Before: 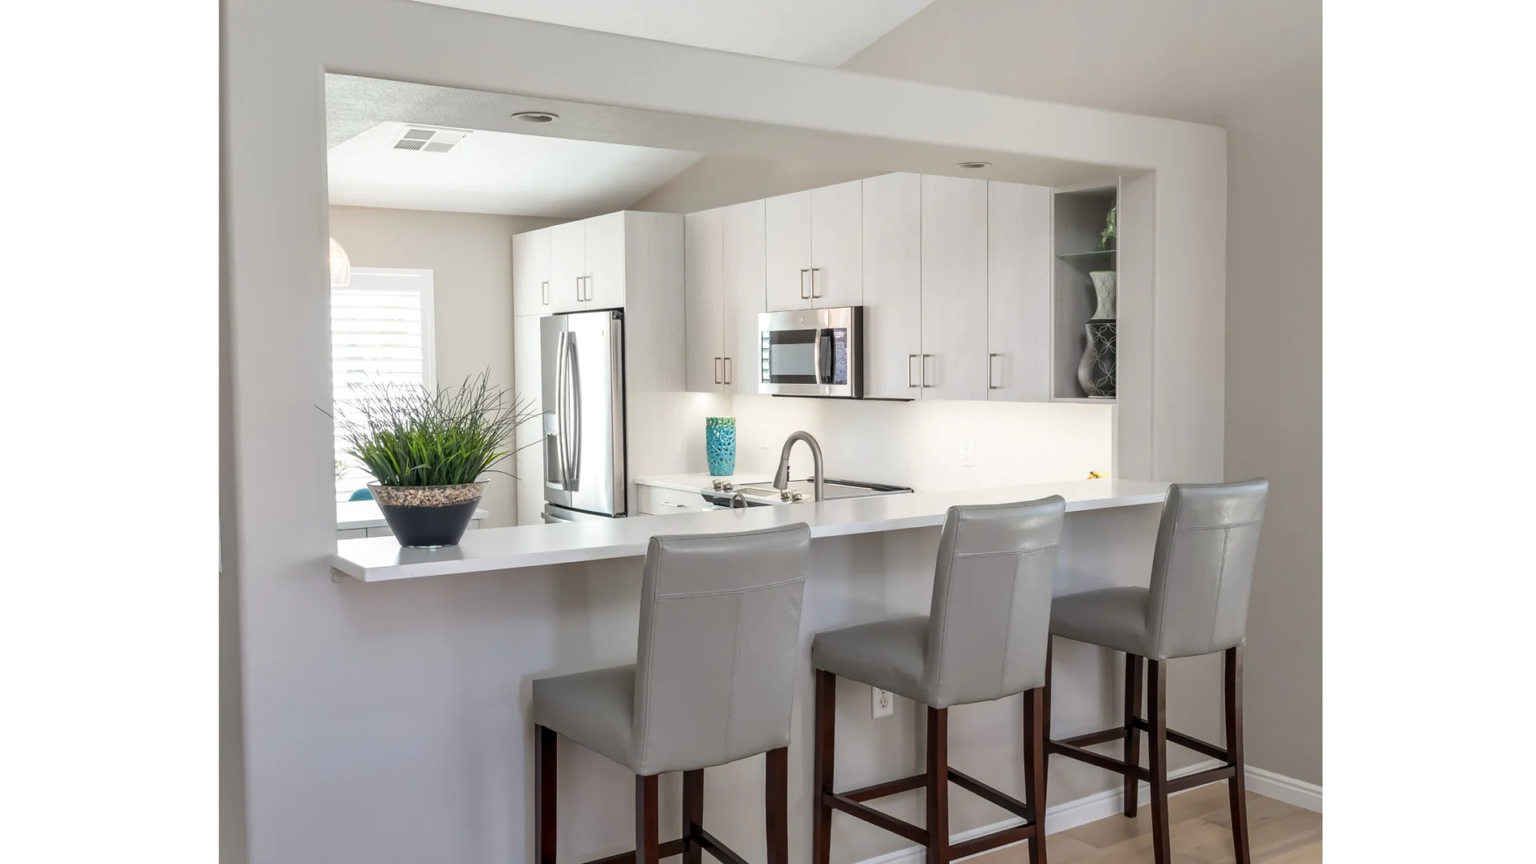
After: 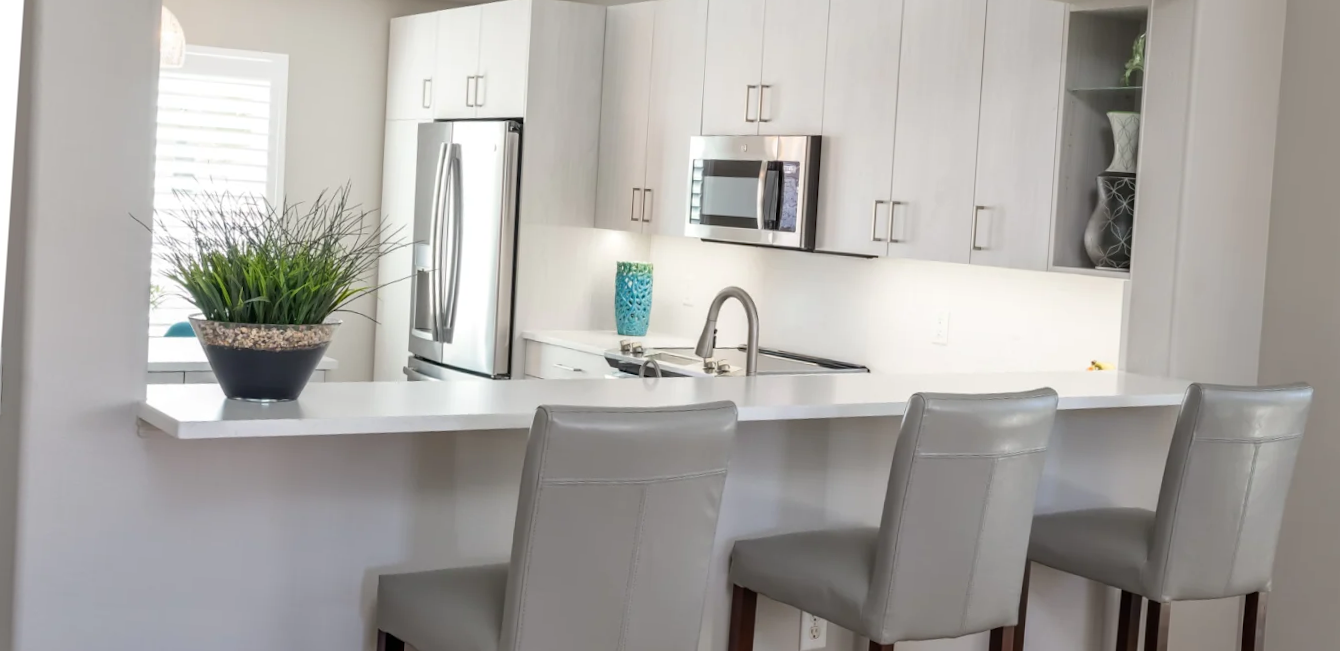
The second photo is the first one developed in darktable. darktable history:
crop and rotate: angle -3.79°, left 9.743%, top 20.649%, right 12.362%, bottom 12.061%
